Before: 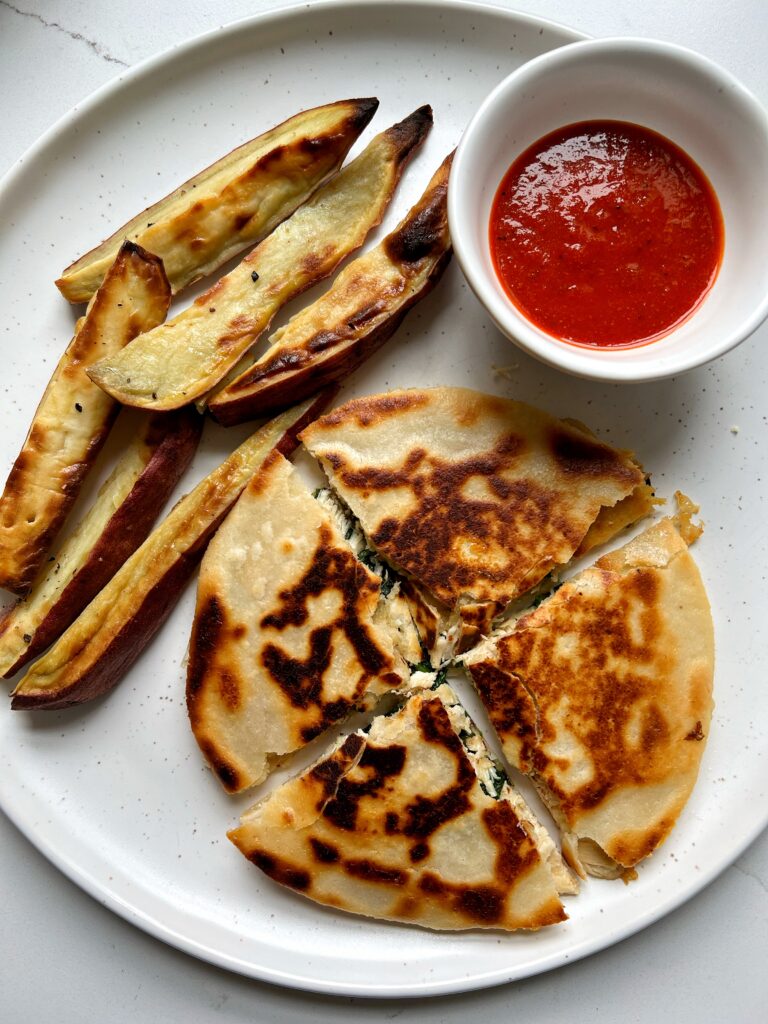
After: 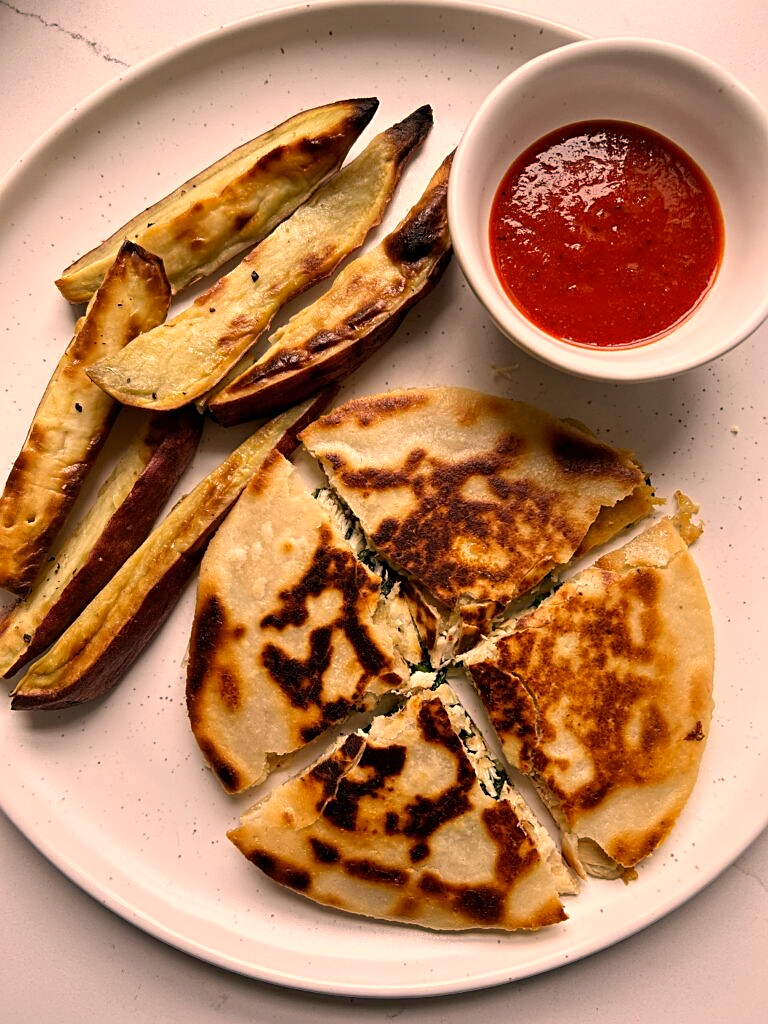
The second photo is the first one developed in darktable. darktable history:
sharpen: on, module defaults
color correction: highlights a* 17.88, highlights b* 18.79
contrast brightness saturation: saturation -0.1
